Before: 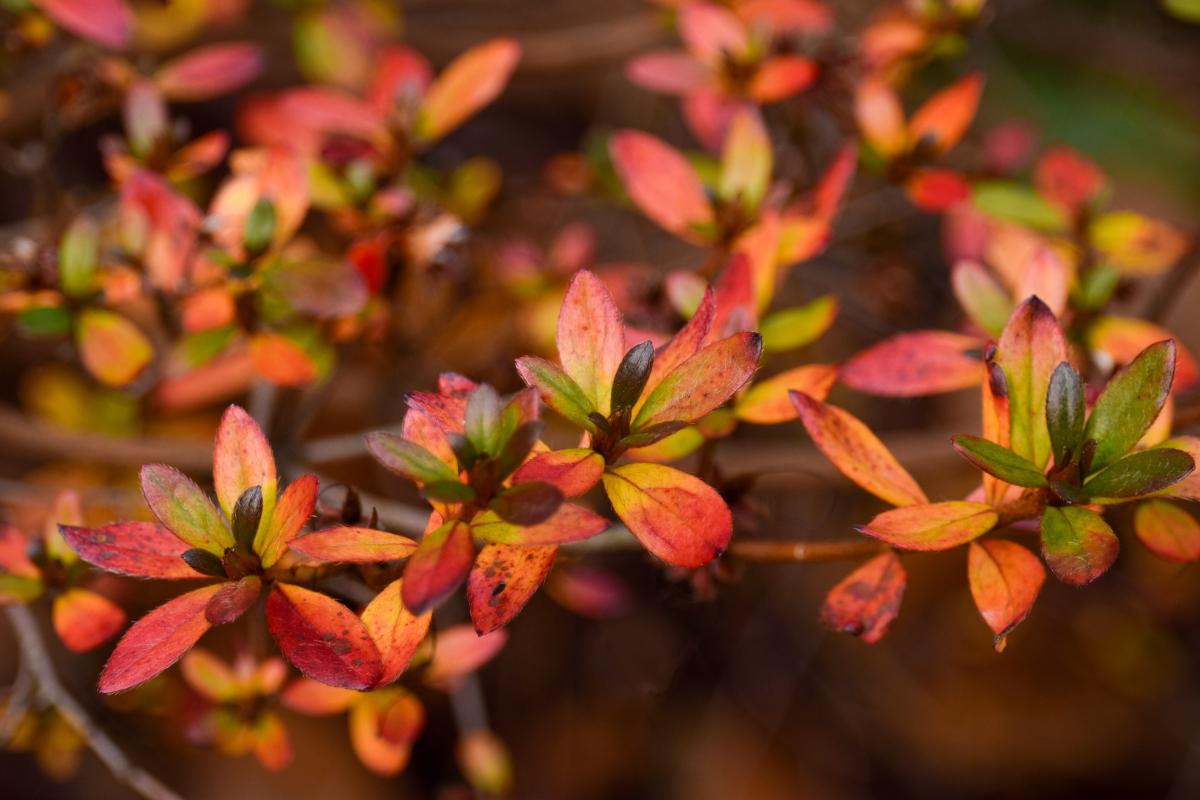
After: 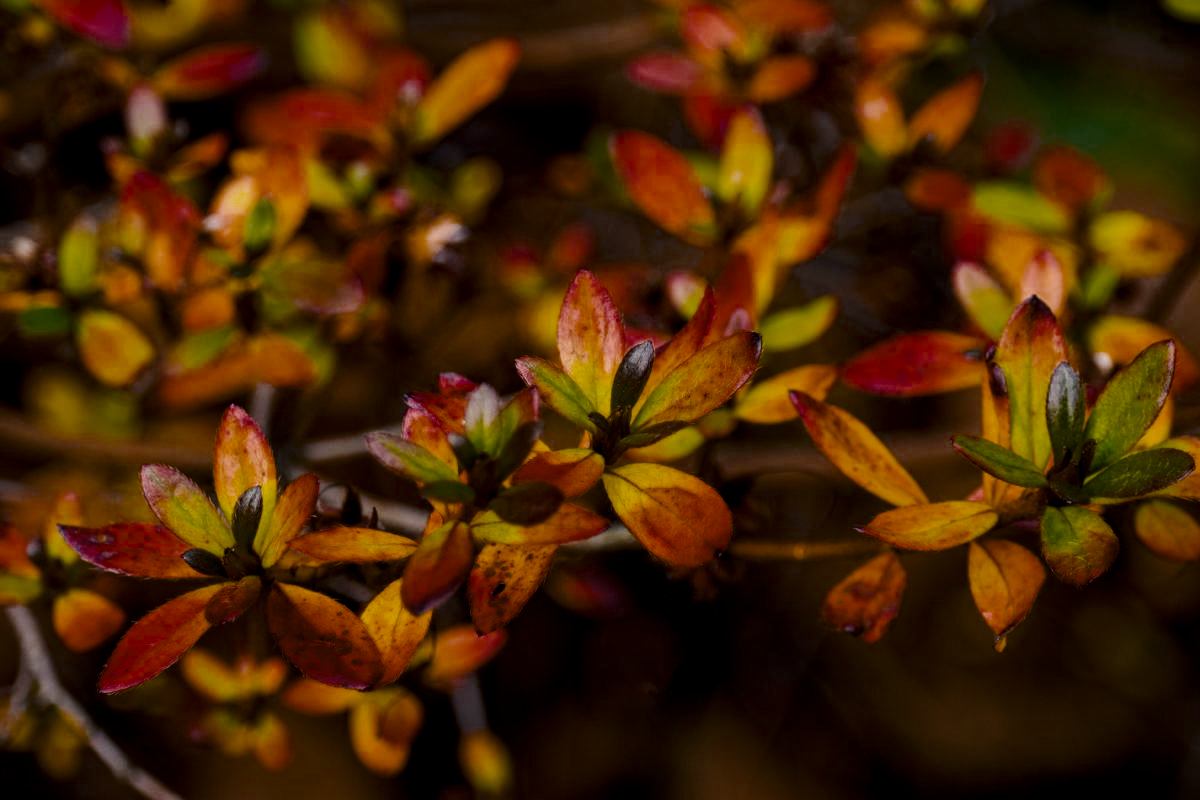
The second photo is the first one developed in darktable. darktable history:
local contrast: detail 130%
color balance rgb: shadows lift › chroma 7.266%, shadows lift › hue 245.61°, linear chroma grading › shadows -7.817%, linear chroma grading › global chroma 9.777%, perceptual saturation grading › global saturation 29.722%, global vibrance 16.572%, saturation formula JzAzBz (2021)
levels: levels [0, 0.618, 1]
base curve: curves: ch0 [(0, 0) (0.158, 0.273) (0.879, 0.895) (1, 1)], preserve colors none
